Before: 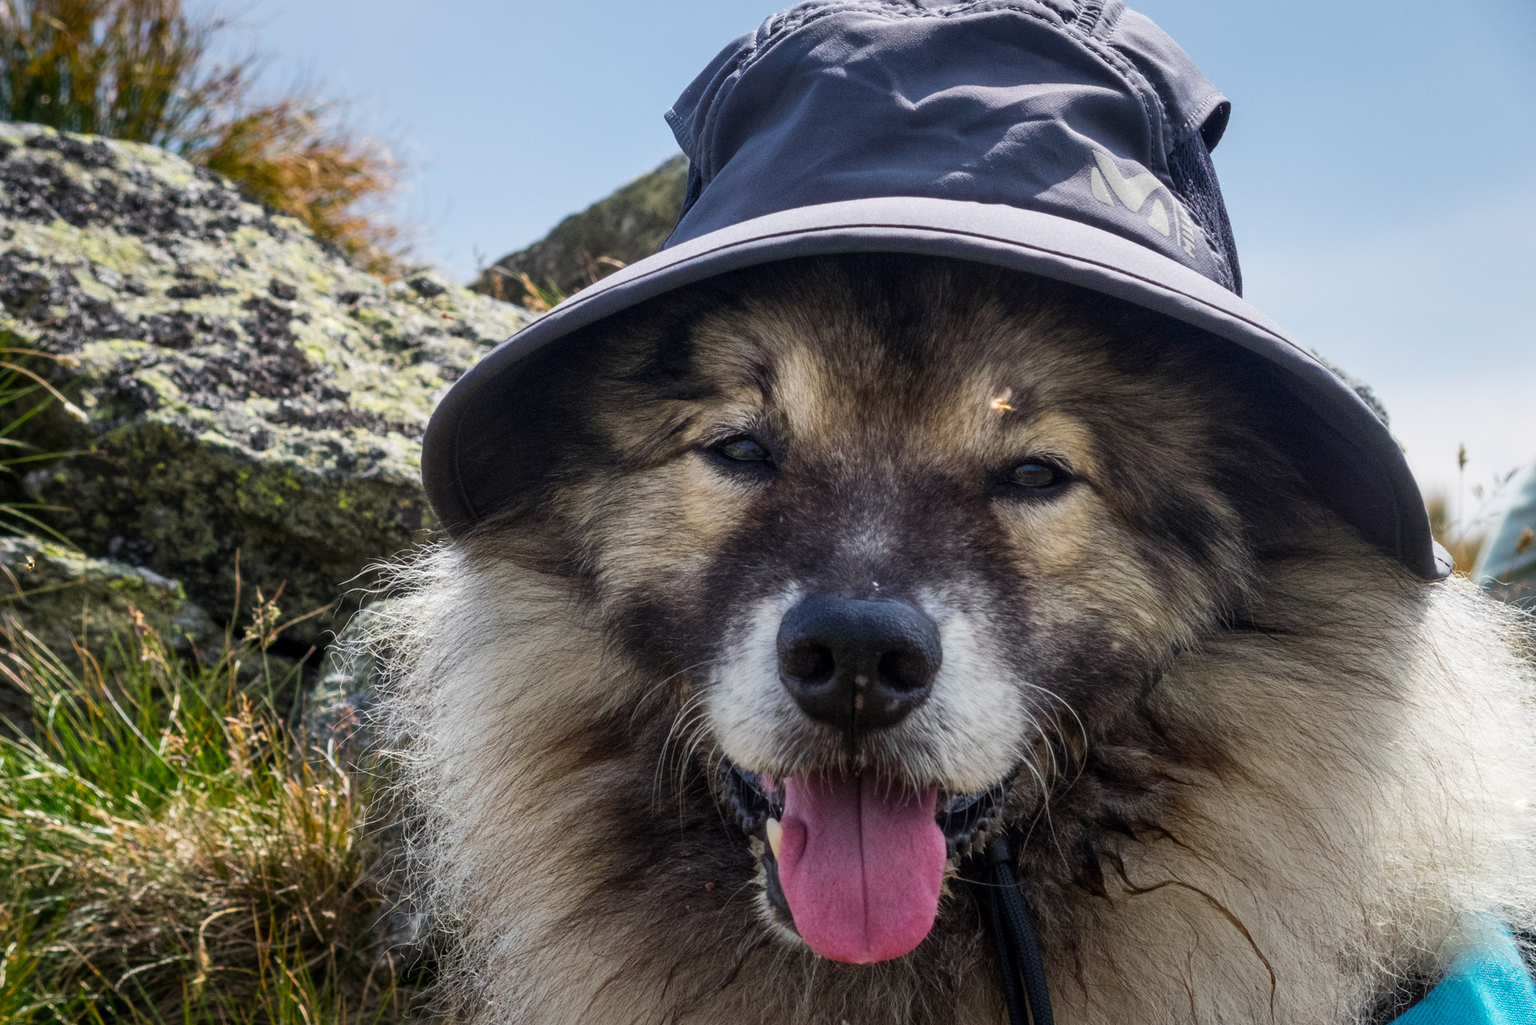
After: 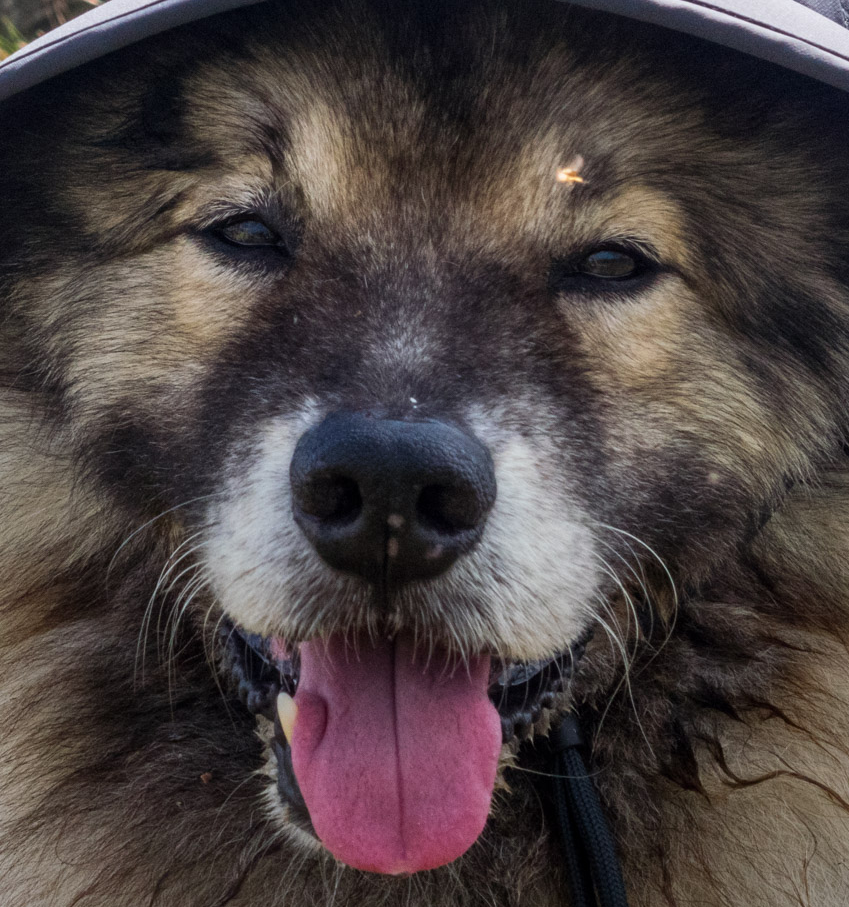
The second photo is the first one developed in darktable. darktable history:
crop: left 35.498%, top 25.722%, right 20.218%, bottom 3.393%
